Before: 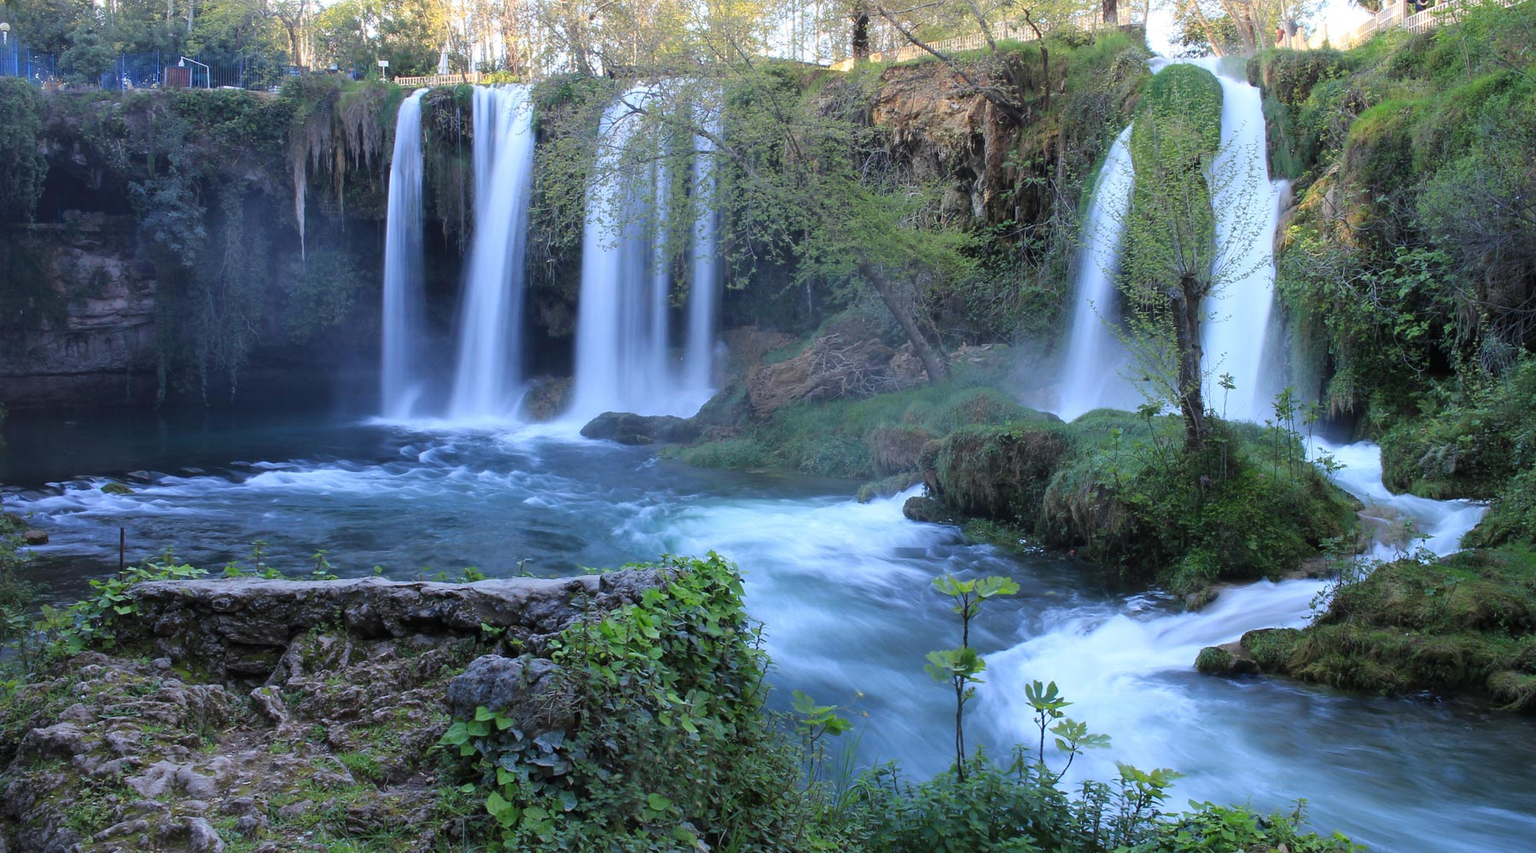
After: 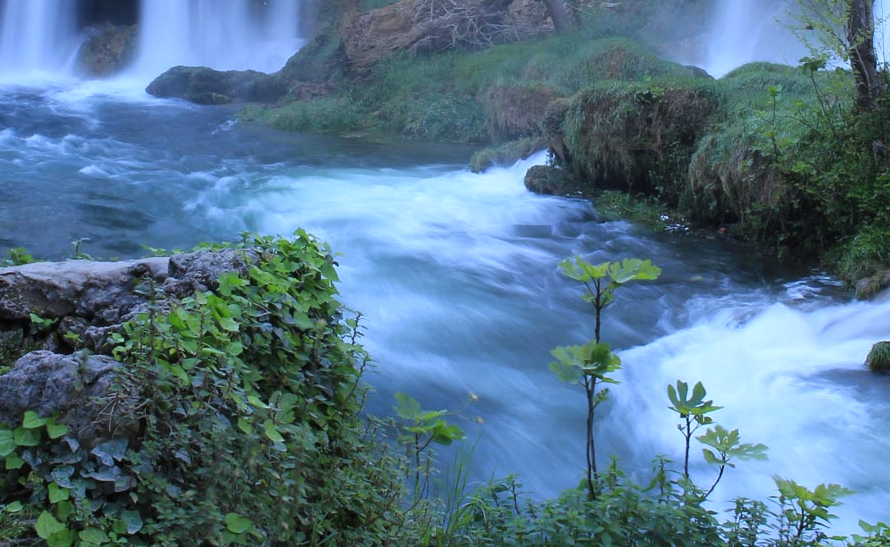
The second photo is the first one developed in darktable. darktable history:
white balance: red 0.983, blue 1.036
crop: left 29.672%, top 41.786%, right 20.851%, bottom 3.487%
